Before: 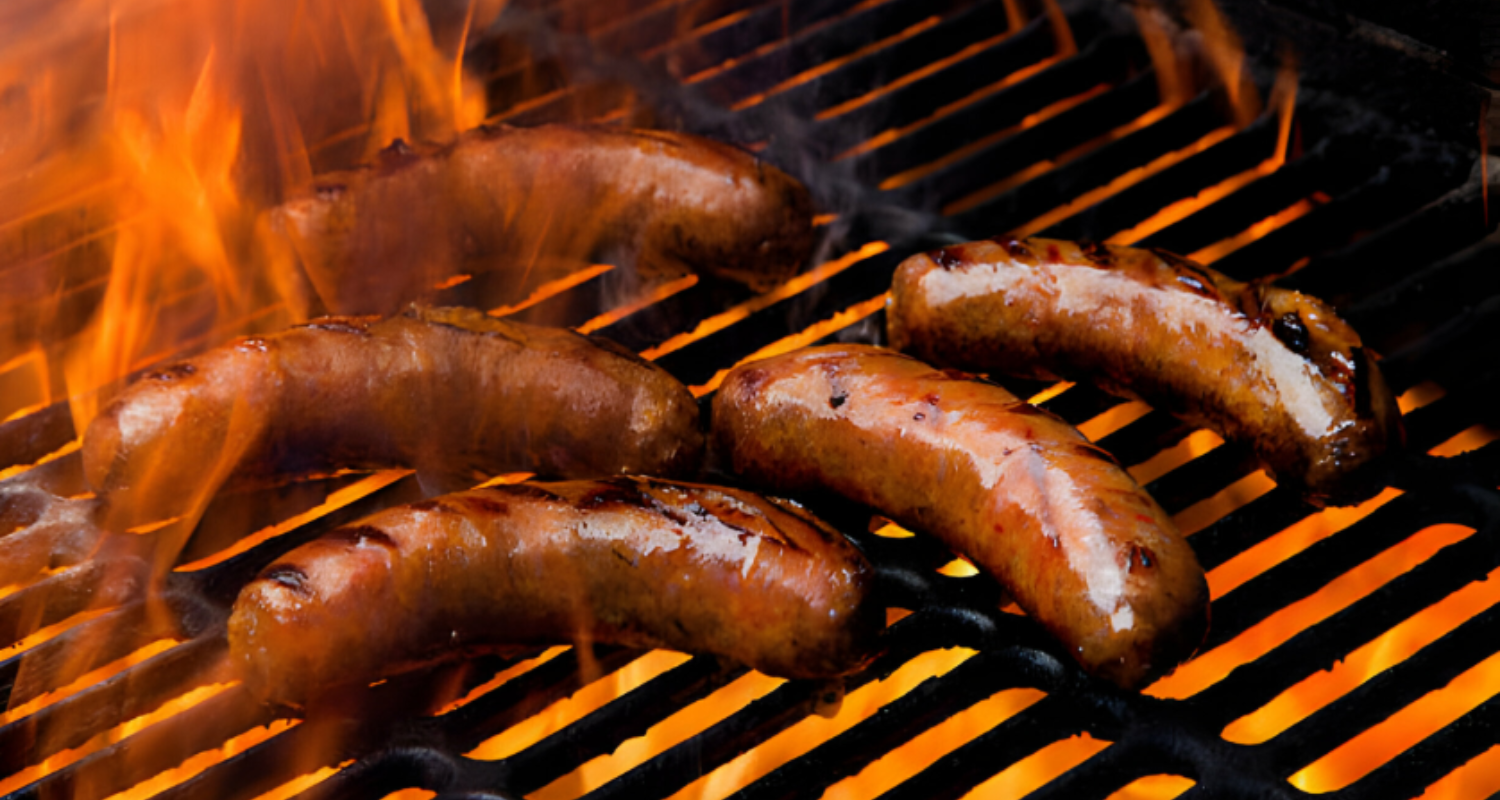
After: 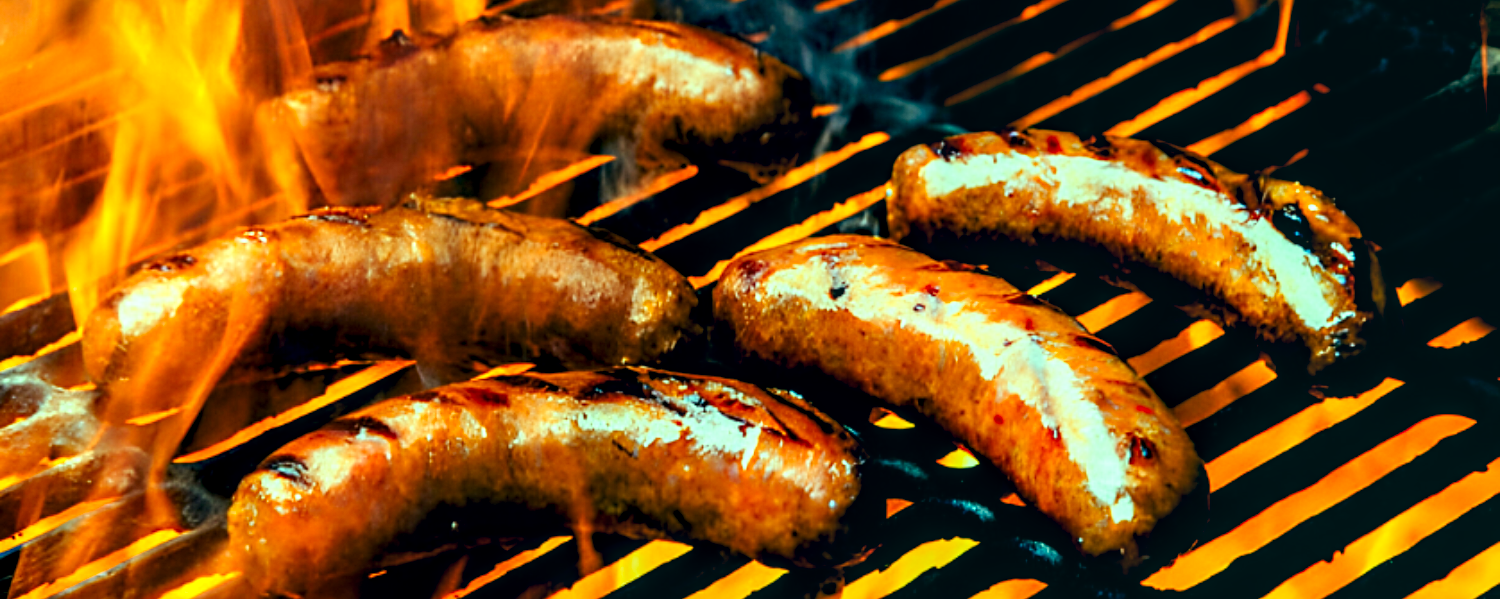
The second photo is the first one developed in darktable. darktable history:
color zones: curves: ch1 [(0.24, 0.629) (0.75, 0.5)]; ch2 [(0.255, 0.454) (0.745, 0.491)]
crop: top 13.714%, bottom 11.363%
sharpen: amount 0.211
local contrast: highlights 60%, shadows 60%, detail 160%
color balance rgb: shadows lift › luminance 0.81%, shadows lift › chroma 0.518%, shadows lift › hue 19.14°, highlights gain › chroma 5.413%, highlights gain › hue 197.62°, perceptual saturation grading › global saturation 0.539%
color correction: highlights a* -19.62, highlights b* 9.8, shadows a* -20.32, shadows b* -10.81
base curve: curves: ch0 [(0, 0) (0.005, 0.002) (0.15, 0.3) (0.4, 0.7) (0.75, 0.95) (1, 1)], preserve colors none
